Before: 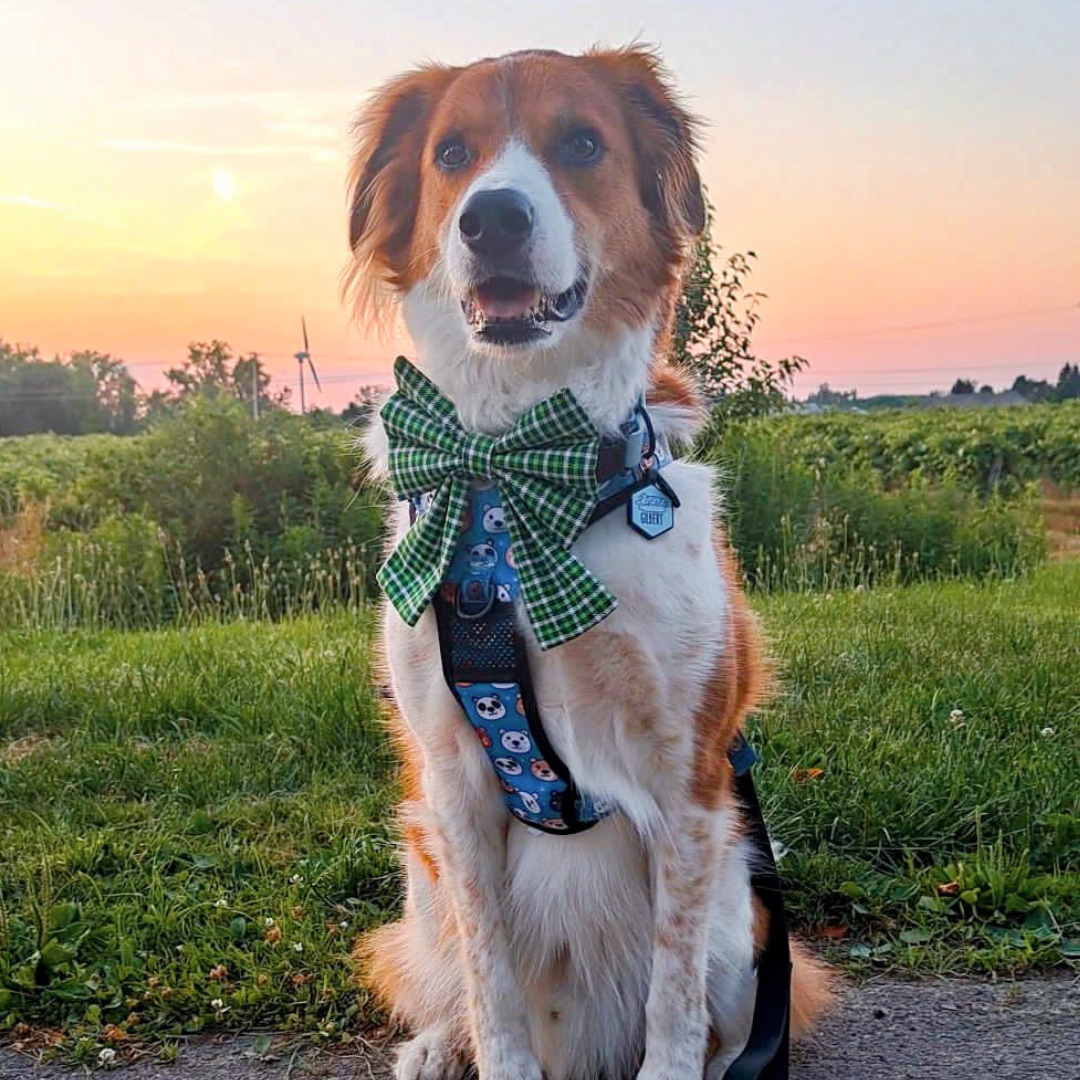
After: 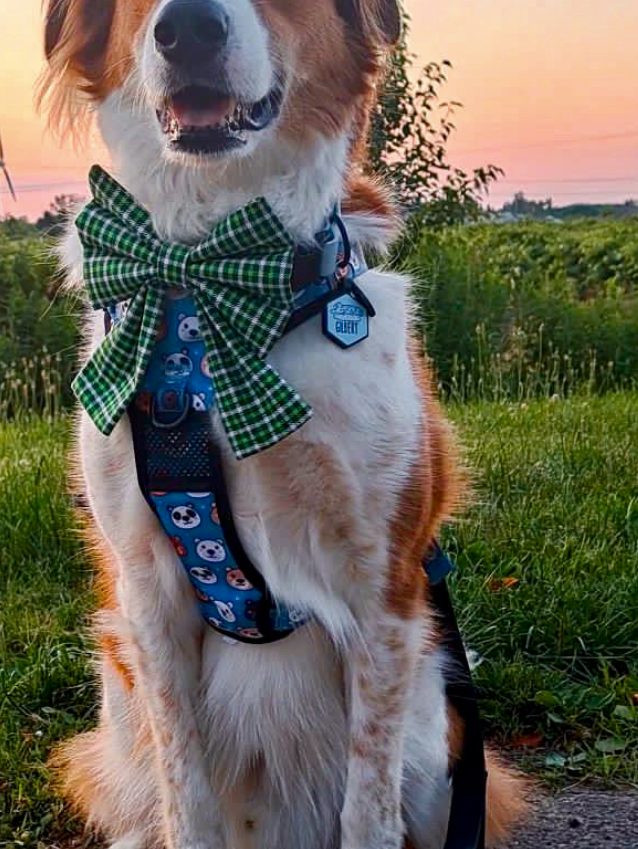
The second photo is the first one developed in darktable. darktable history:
crop and rotate: left 28.256%, top 17.734%, right 12.656%, bottom 3.573%
contrast brightness saturation: contrast 0.07, brightness -0.13, saturation 0.06
